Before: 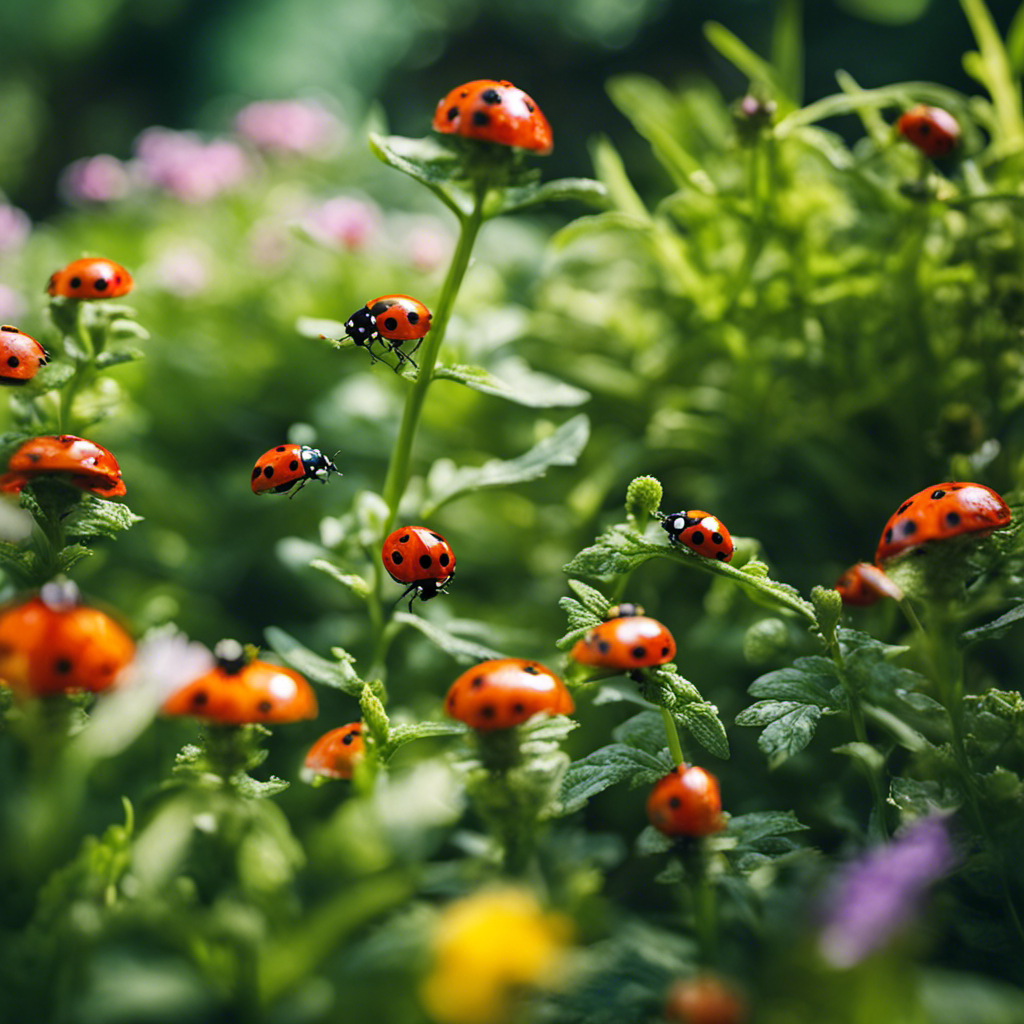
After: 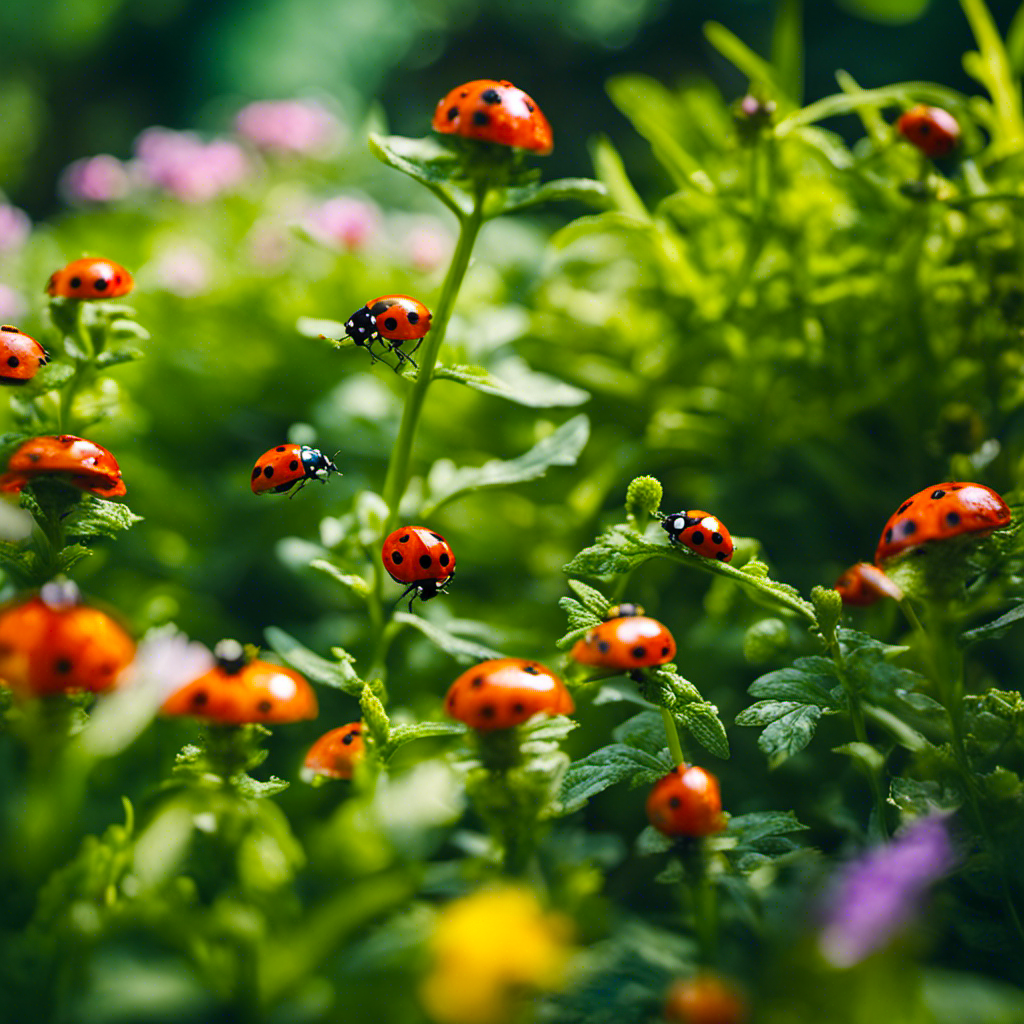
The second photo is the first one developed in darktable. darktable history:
color balance rgb: power › hue 329.78°, linear chroma grading › shadows 10.538%, linear chroma grading › highlights 9.444%, linear chroma grading › global chroma 14.996%, linear chroma grading › mid-tones 14.707%, perceptual saturation grading › global saturation -1.092%, global vibrance 20%
